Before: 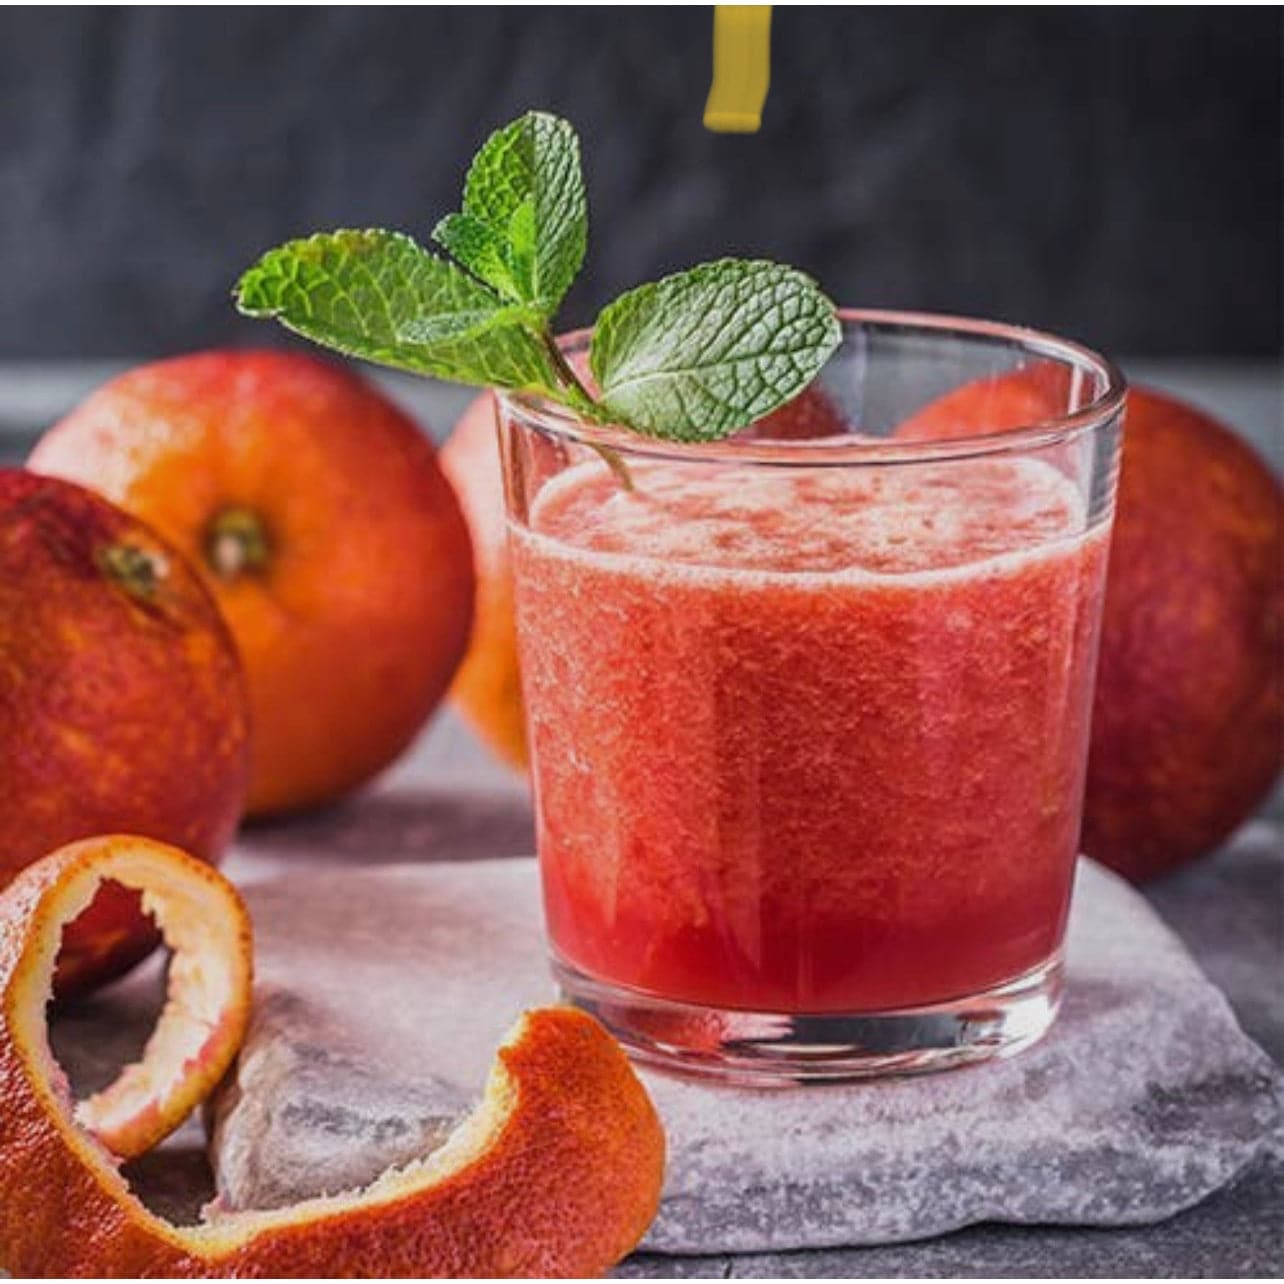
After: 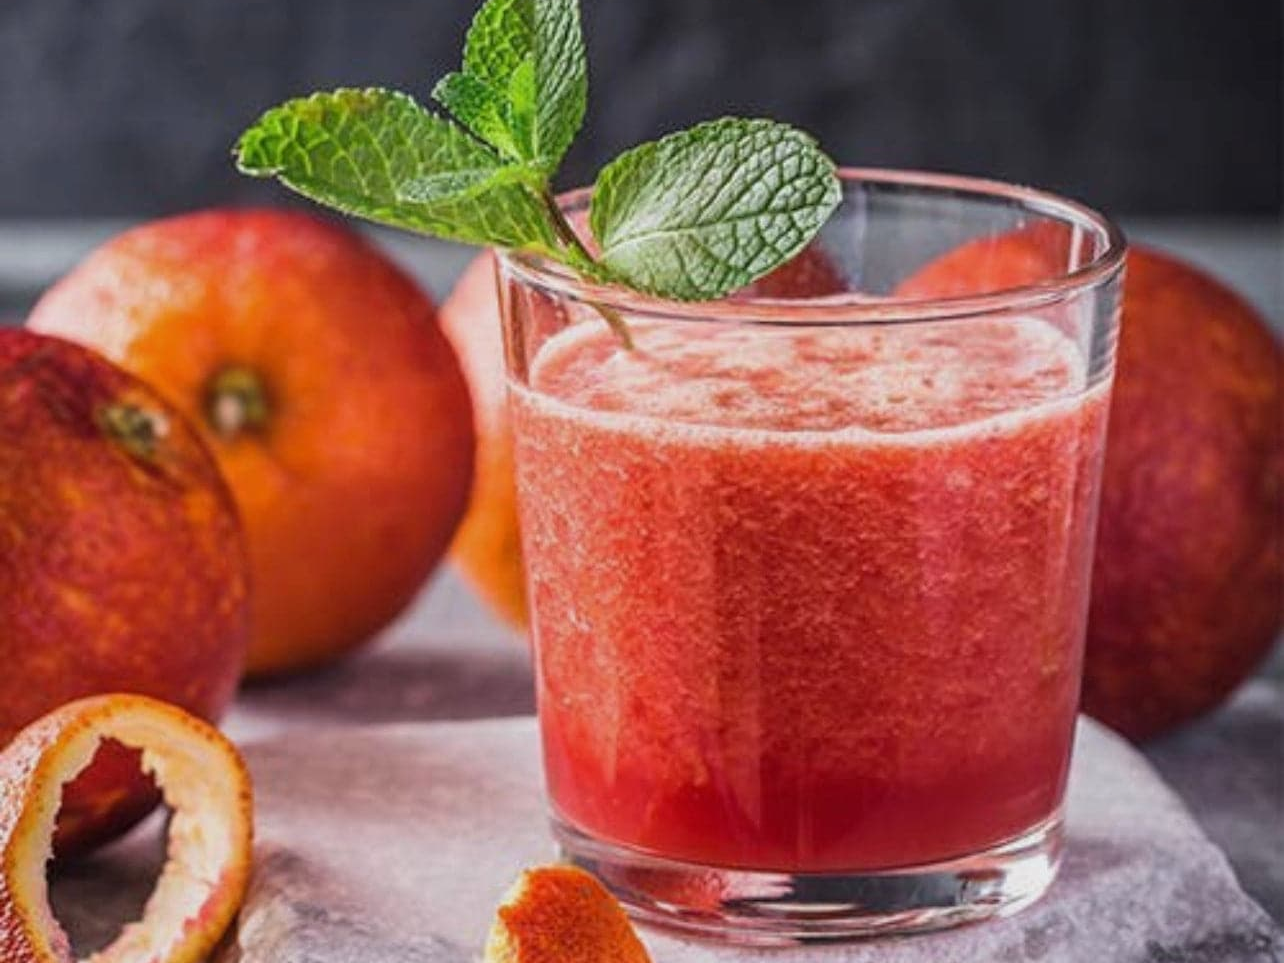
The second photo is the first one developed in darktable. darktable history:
crop: top 11.038%, bottom 13.962%
tone equalizer: on, module defaults
